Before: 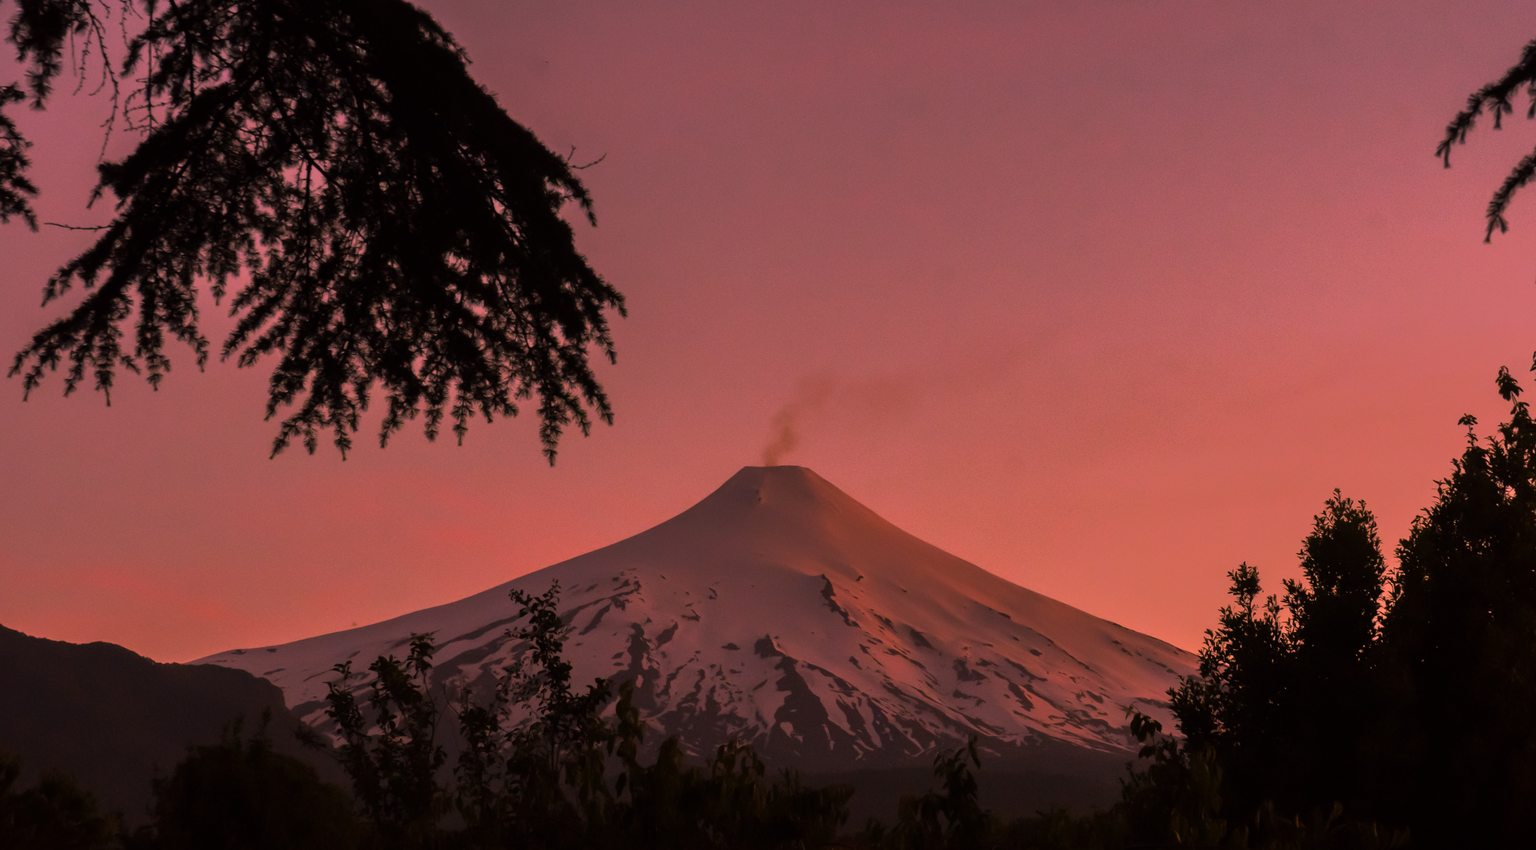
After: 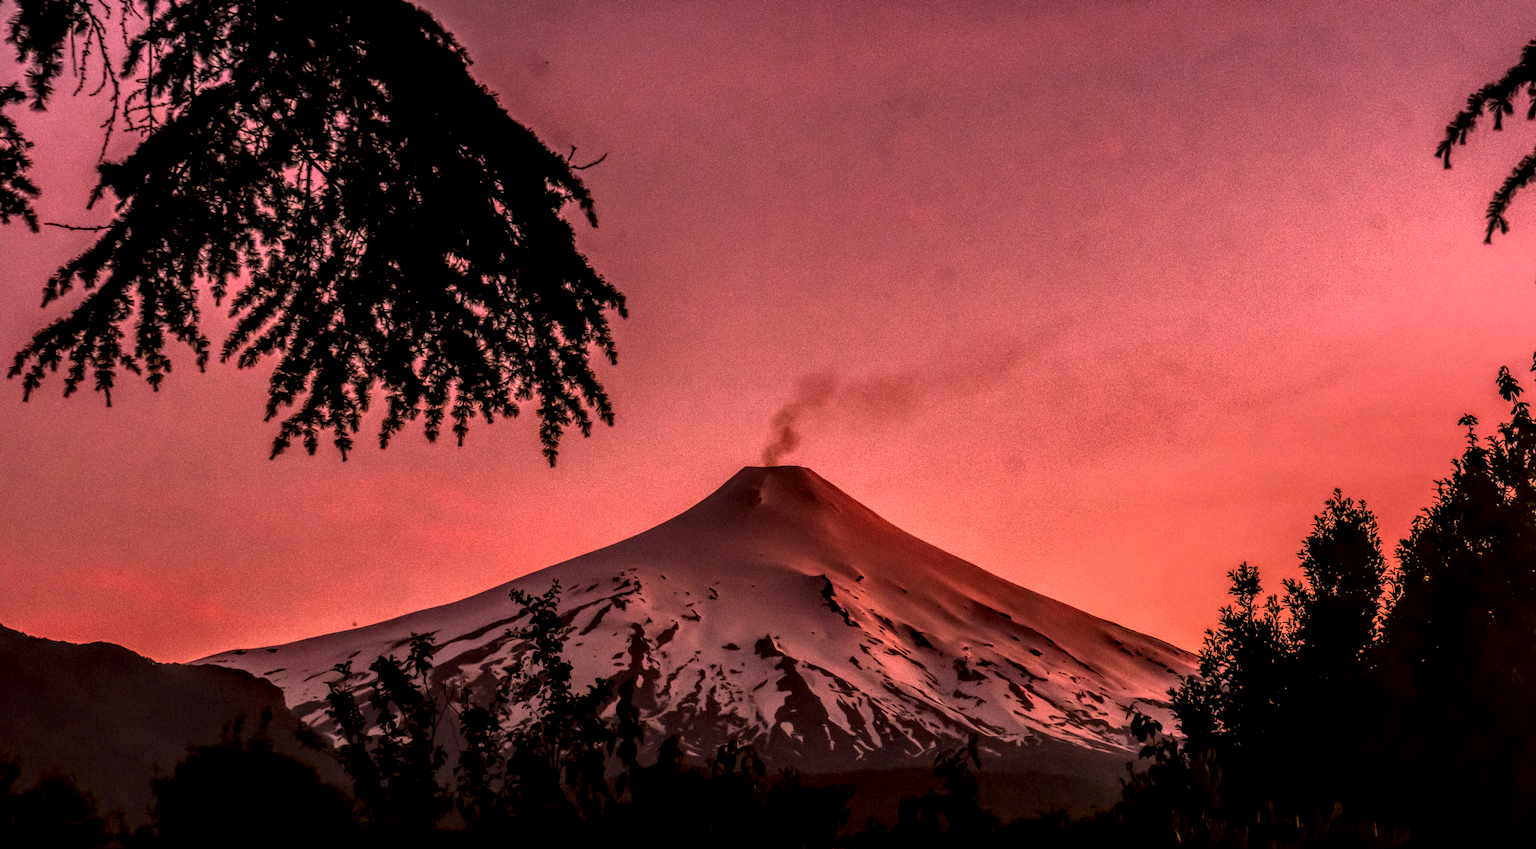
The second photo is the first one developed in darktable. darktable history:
exposure: black level correction 0, exposure 0.936 EV, compensate highlight preservation false
local contrast: highlights 1%, shadows 7%, detail 300%, midtone range 0.298
contrast brightness saturation: brightness -0.214, saturation 0.084
